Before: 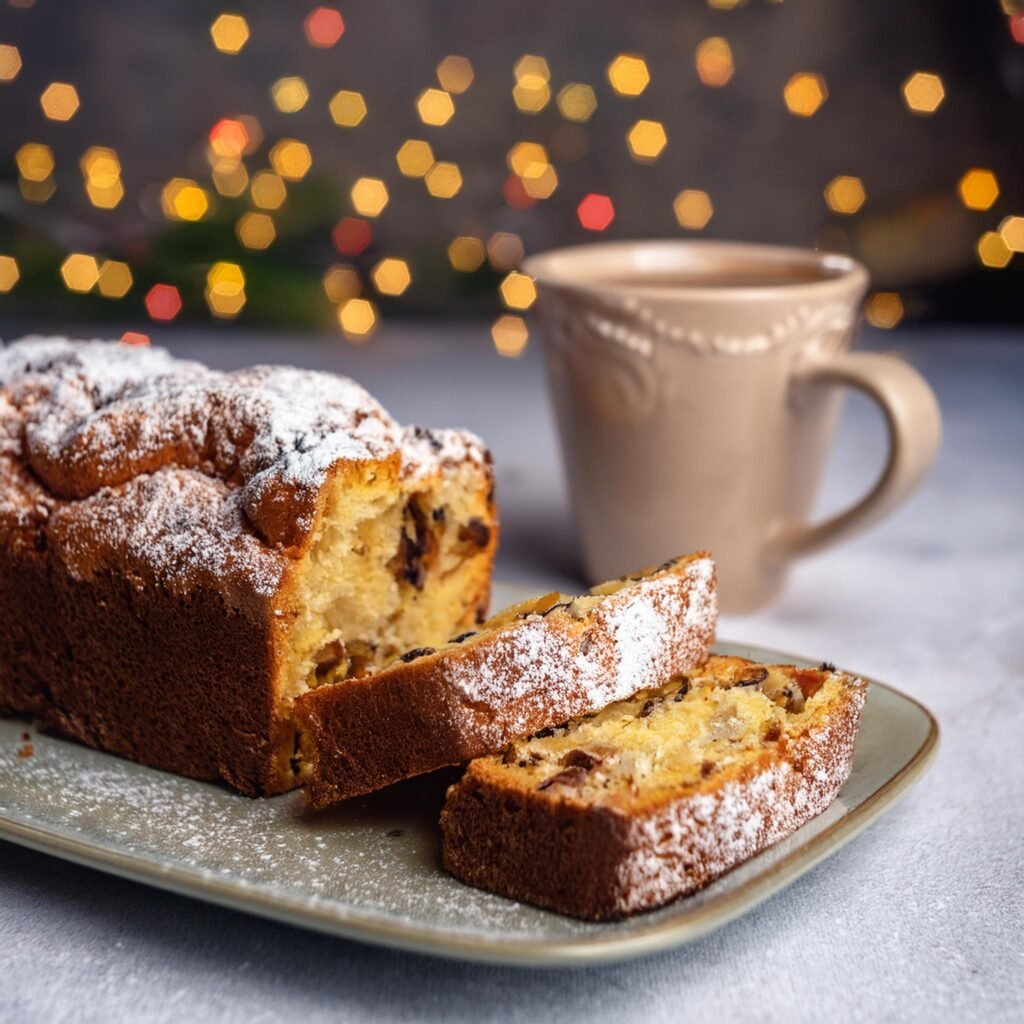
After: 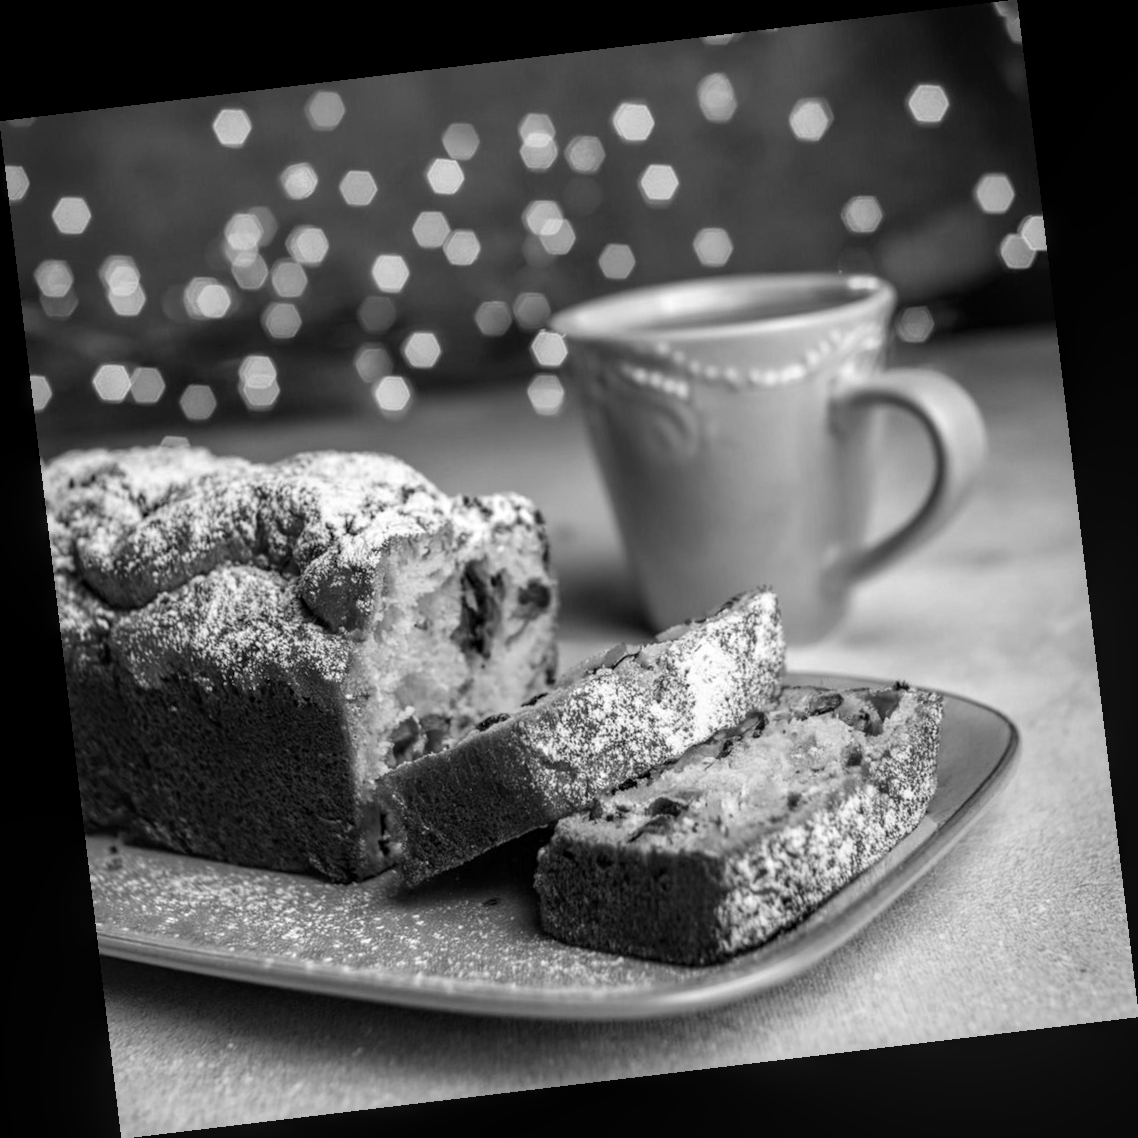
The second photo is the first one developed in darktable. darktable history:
rotate and perspective: rotation -6.83°, automatic cropping off
monochrome: on, module defaults
local contrast: on, module defaults
